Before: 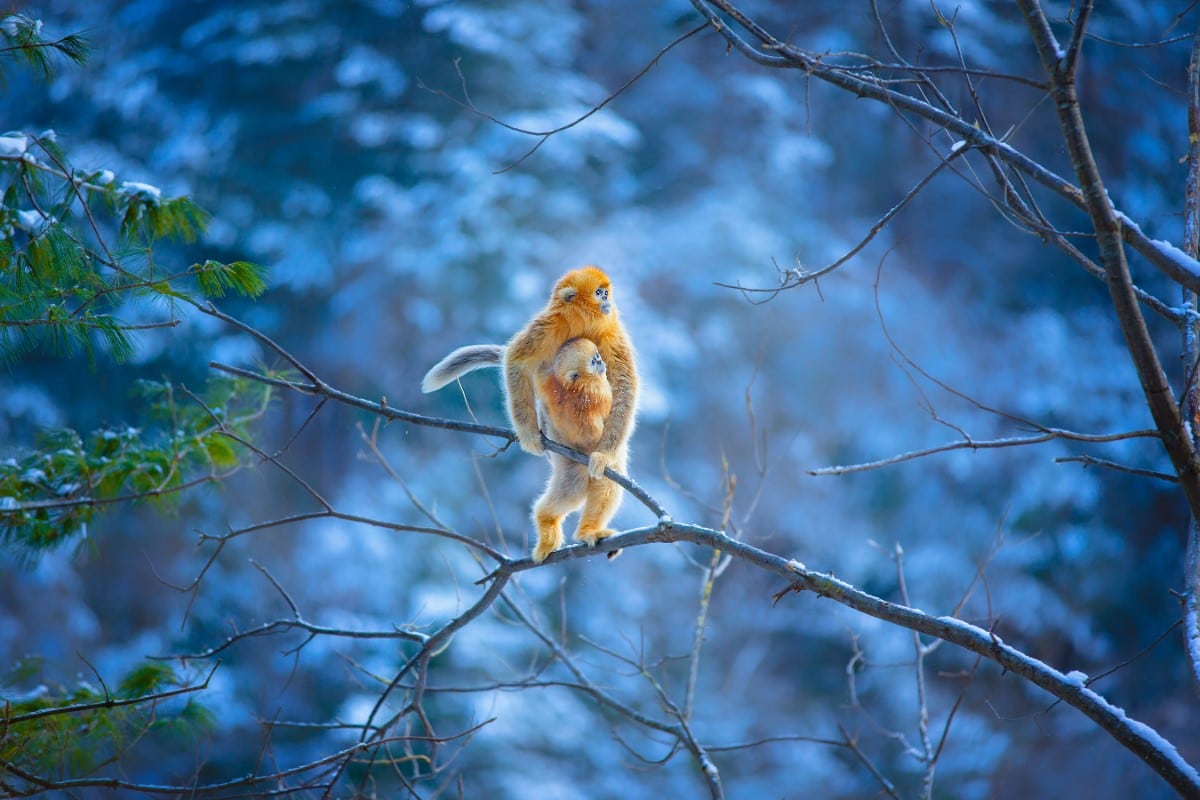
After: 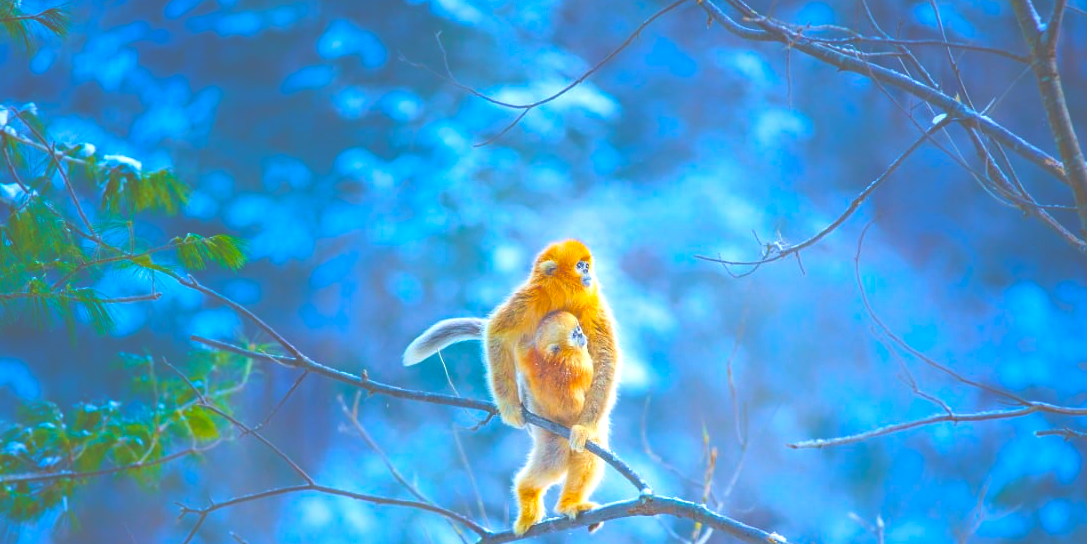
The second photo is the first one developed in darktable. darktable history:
exposure: black level correction -0.071, exposure 0.502 EV, compensate highlight preservation false
velvia: on, module defaults
crop: left 1.599%, top 3.461%, right 7.777%, bottom 28.496%
color balance rgb: linear chroma grading › shadows 10.516%, linear chroma grading › highlights 8.932%, linear chroma grading › global chroma 14.565%, linear chroma grading › mid-tones 14.596%, perceptual saturation grading › global saturation 30.087%, global vibrance 20%
color correction: highlights b* 2.99
